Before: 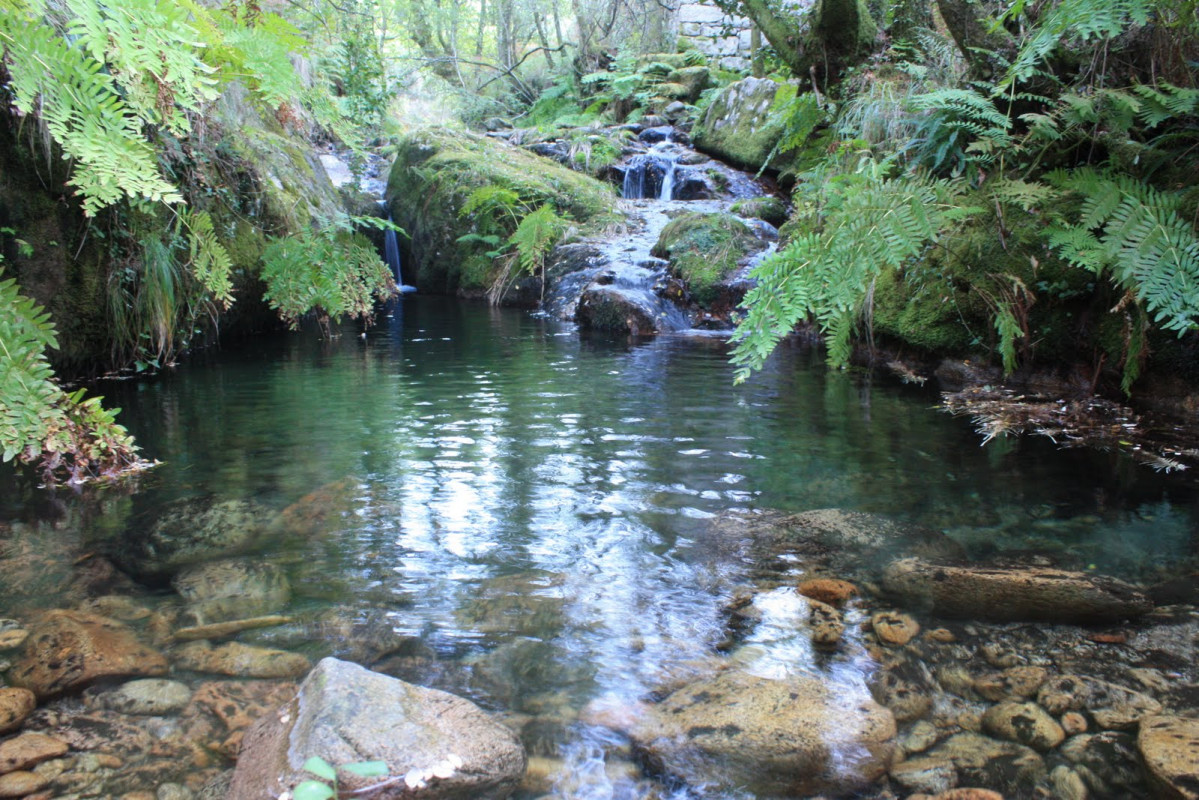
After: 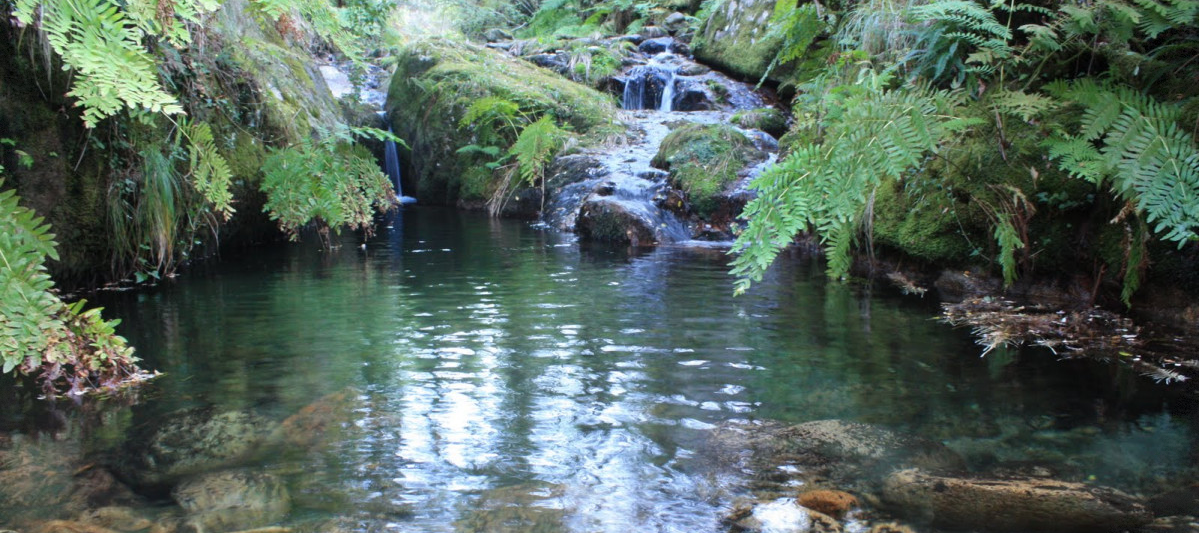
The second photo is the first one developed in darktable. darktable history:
crop: top 11.166%, bottom 22.168%
vignetting: fall-off start 100%, fall-off radius 71%, brightness -0.434, saturation -0.2, width/height ratio 1.178, dithering 8-bit output, unbound false
